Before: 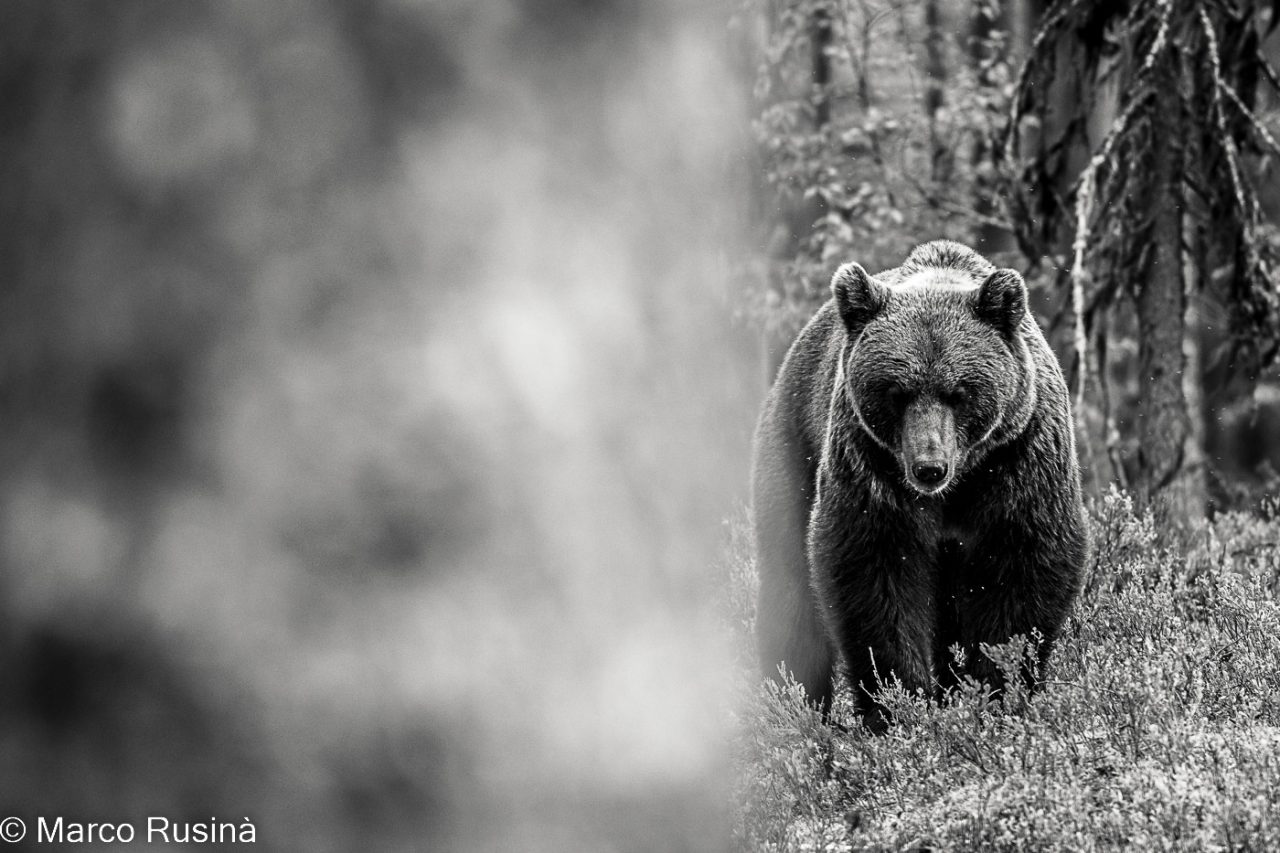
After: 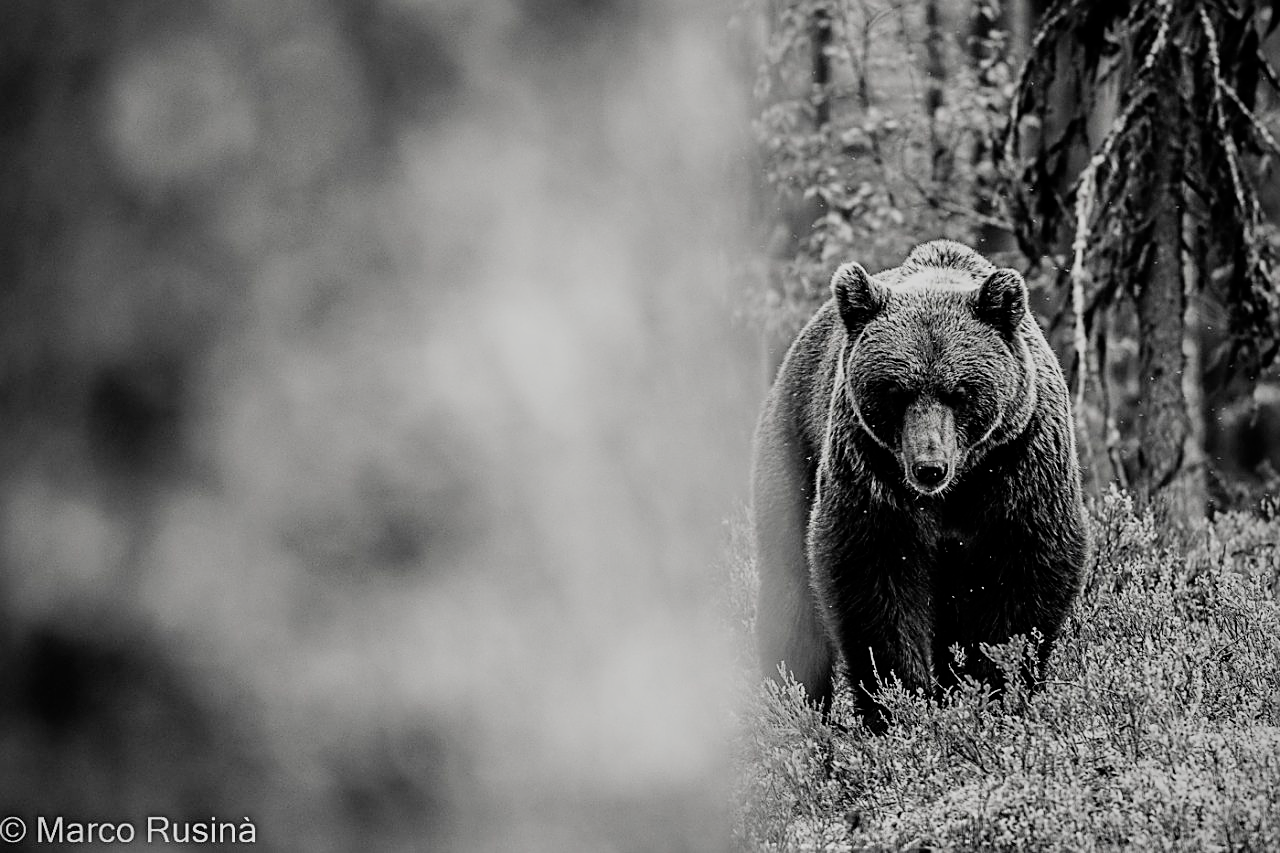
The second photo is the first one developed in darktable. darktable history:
filmic rgb: black relative exposure -7.65 EV, white relative exposure 4.56 EV, hardness 3.61
sharpen: on, module defaults
vignetting: fall-off radius 93.87%
white balance: emerald 1
